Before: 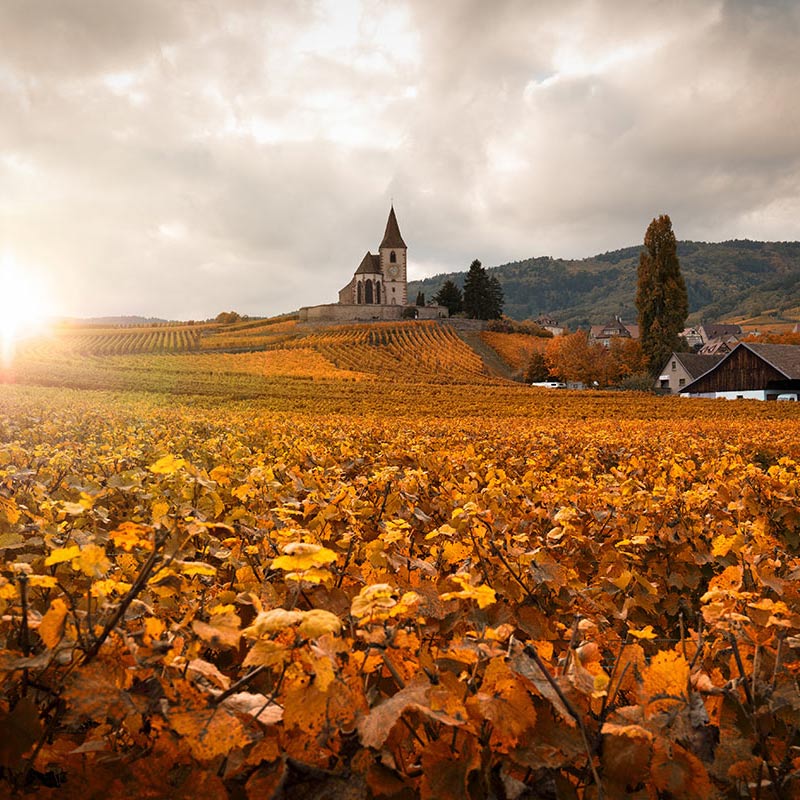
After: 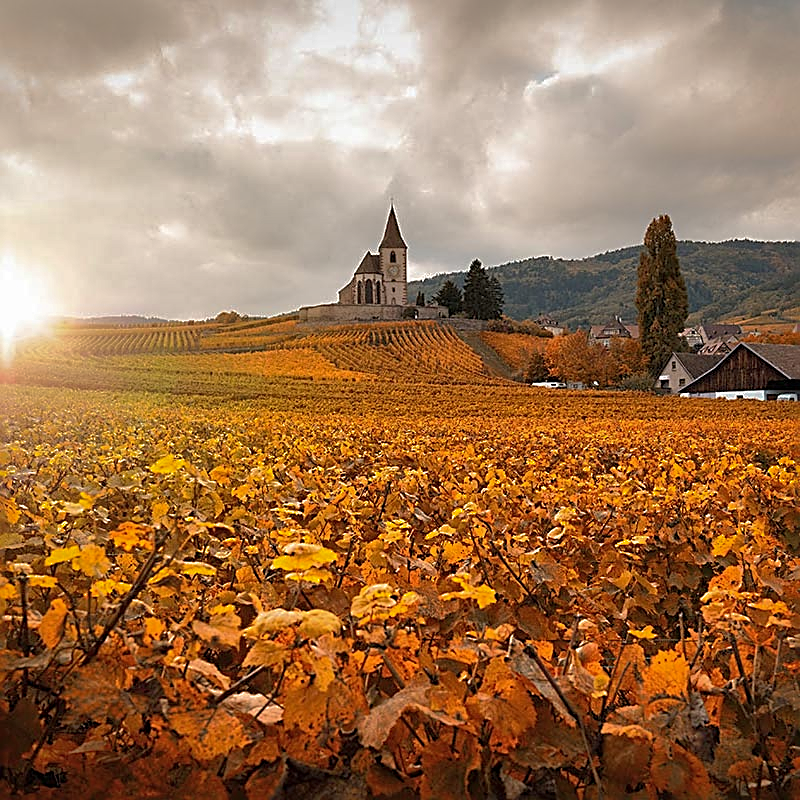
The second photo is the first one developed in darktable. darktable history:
shadows and highlights: shadows 40, highlights -60
sharpen: amount 0.901
